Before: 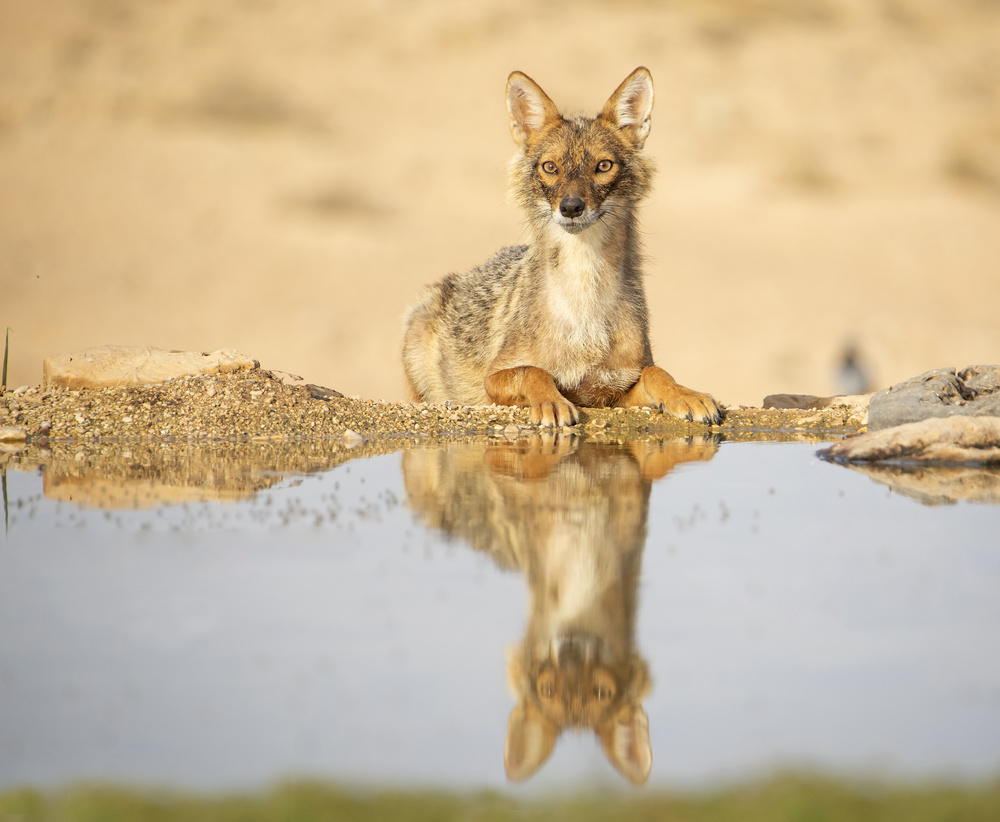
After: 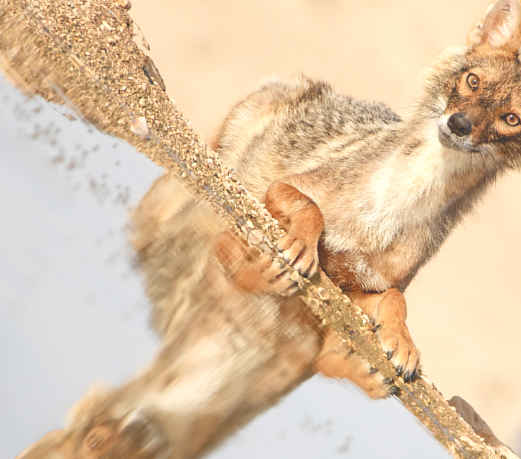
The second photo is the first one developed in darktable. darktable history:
exposure: black level correction -0.029, compensate highlight preservation false
color balance rgb: highlights gain › luminance 14.826%, global offset › luminance 0.722%, linear chroma grading › global chroma -0.864%, perceptual saturation grading › global saturation 20%, perceptual saturation grading › highlights -50.604%, perceptual saturation grading › shadows 30.842%, global vibrance 4.901%
crop and rotate: angle -46.13°, top 16.584%, right 0.798%, bottom 11.623%
